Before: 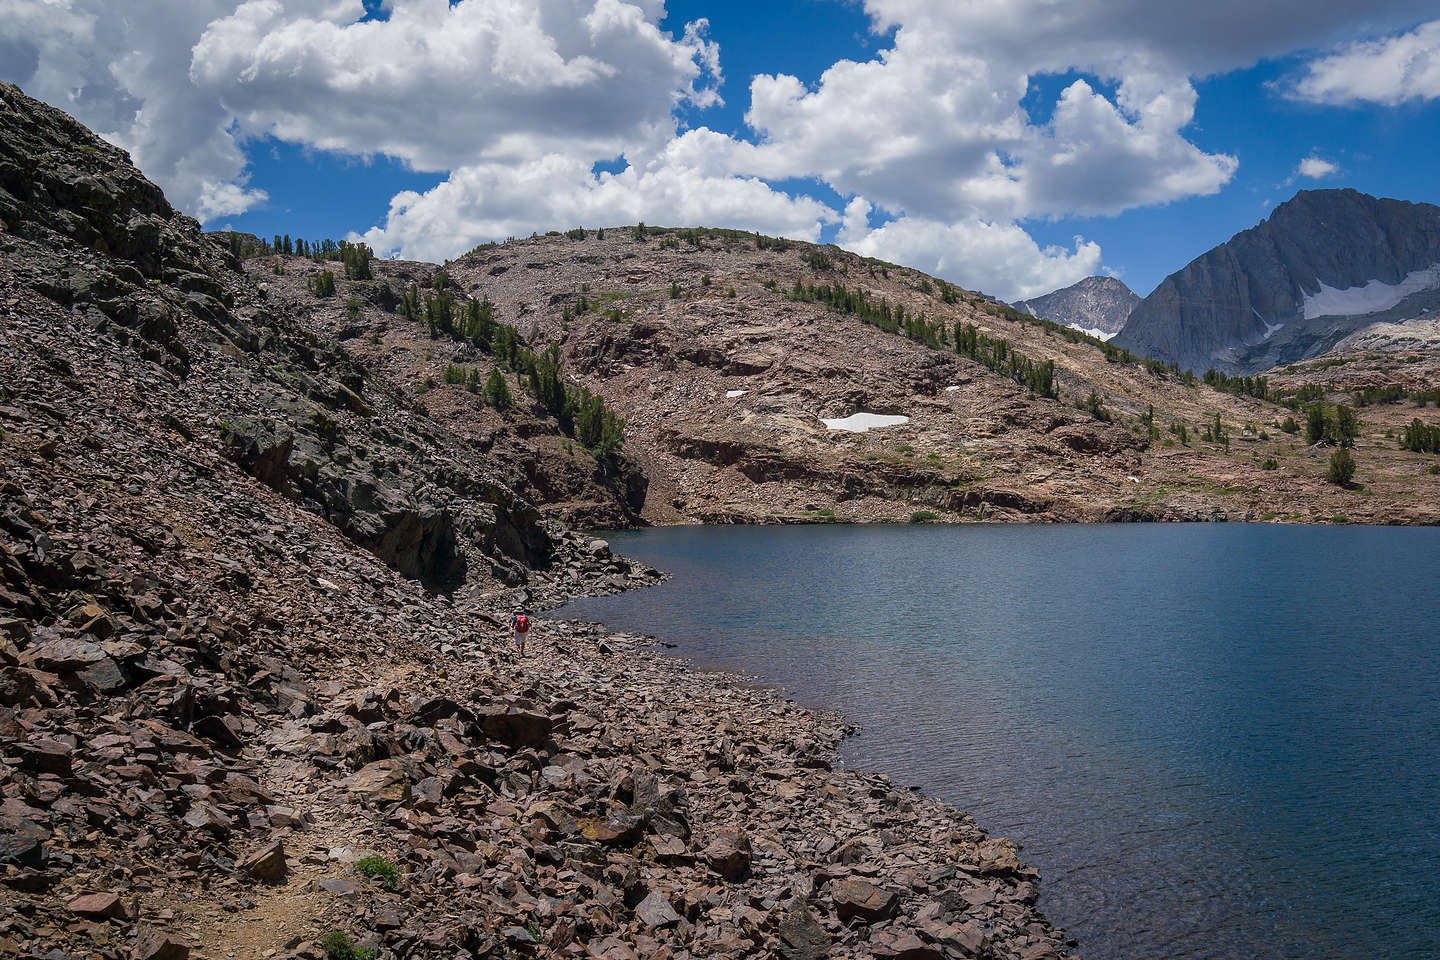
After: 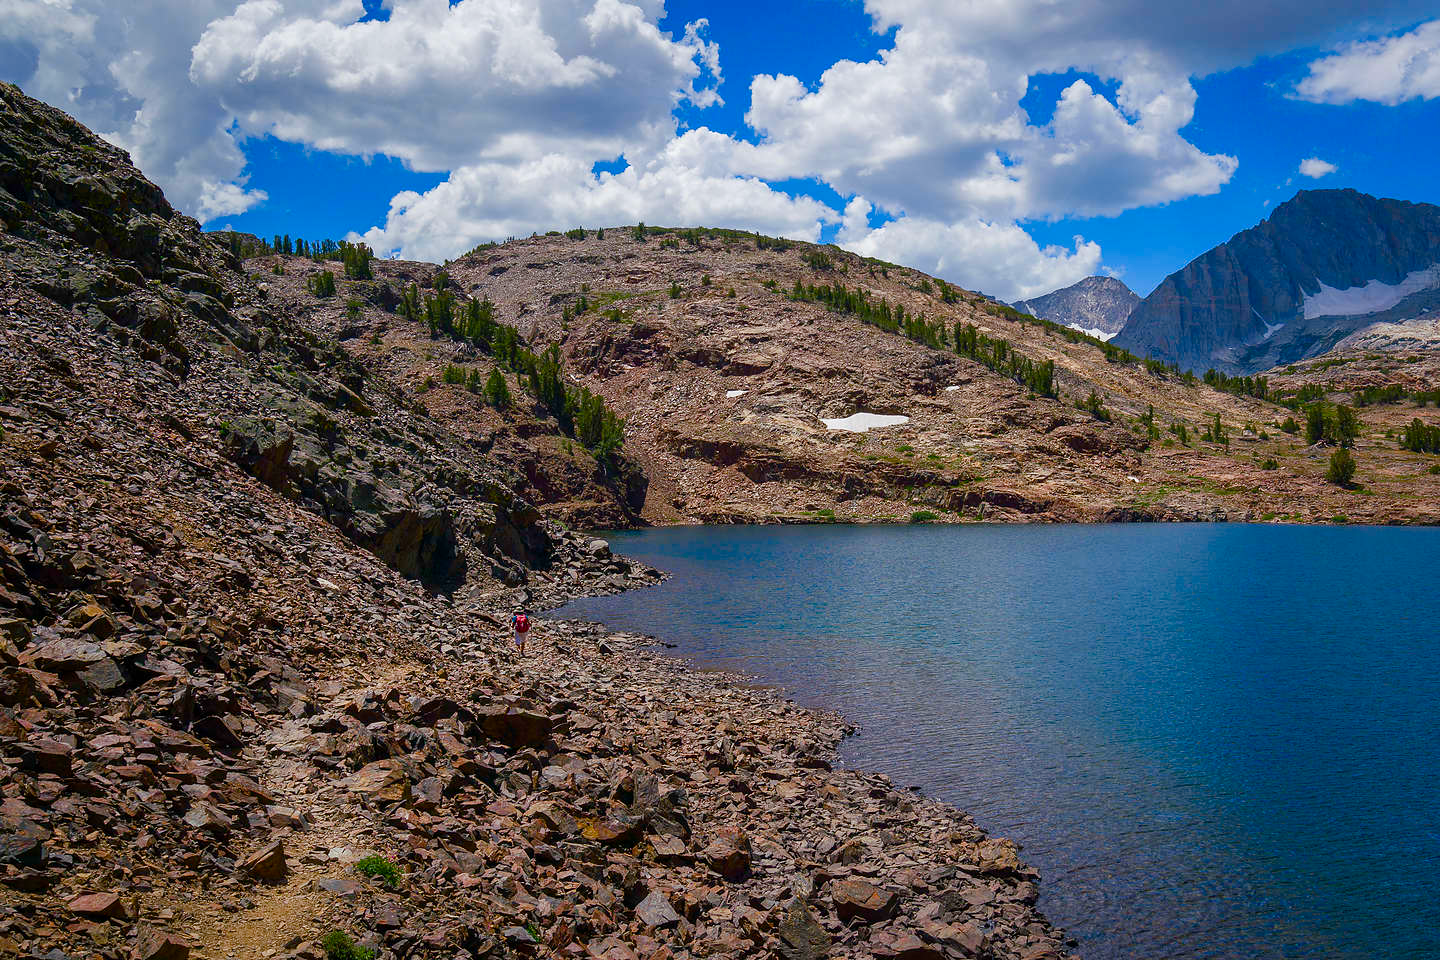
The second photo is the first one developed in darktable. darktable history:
color balance rgb: perceptual saturation grading › global saturation 20%, perceptual saturation grading › highlights -50.382%, perceptual saturation grading › shadows 30.851%, global vibrance 29.564%
contrast brightness saturation: contrast 0.095, saturation 0.276
